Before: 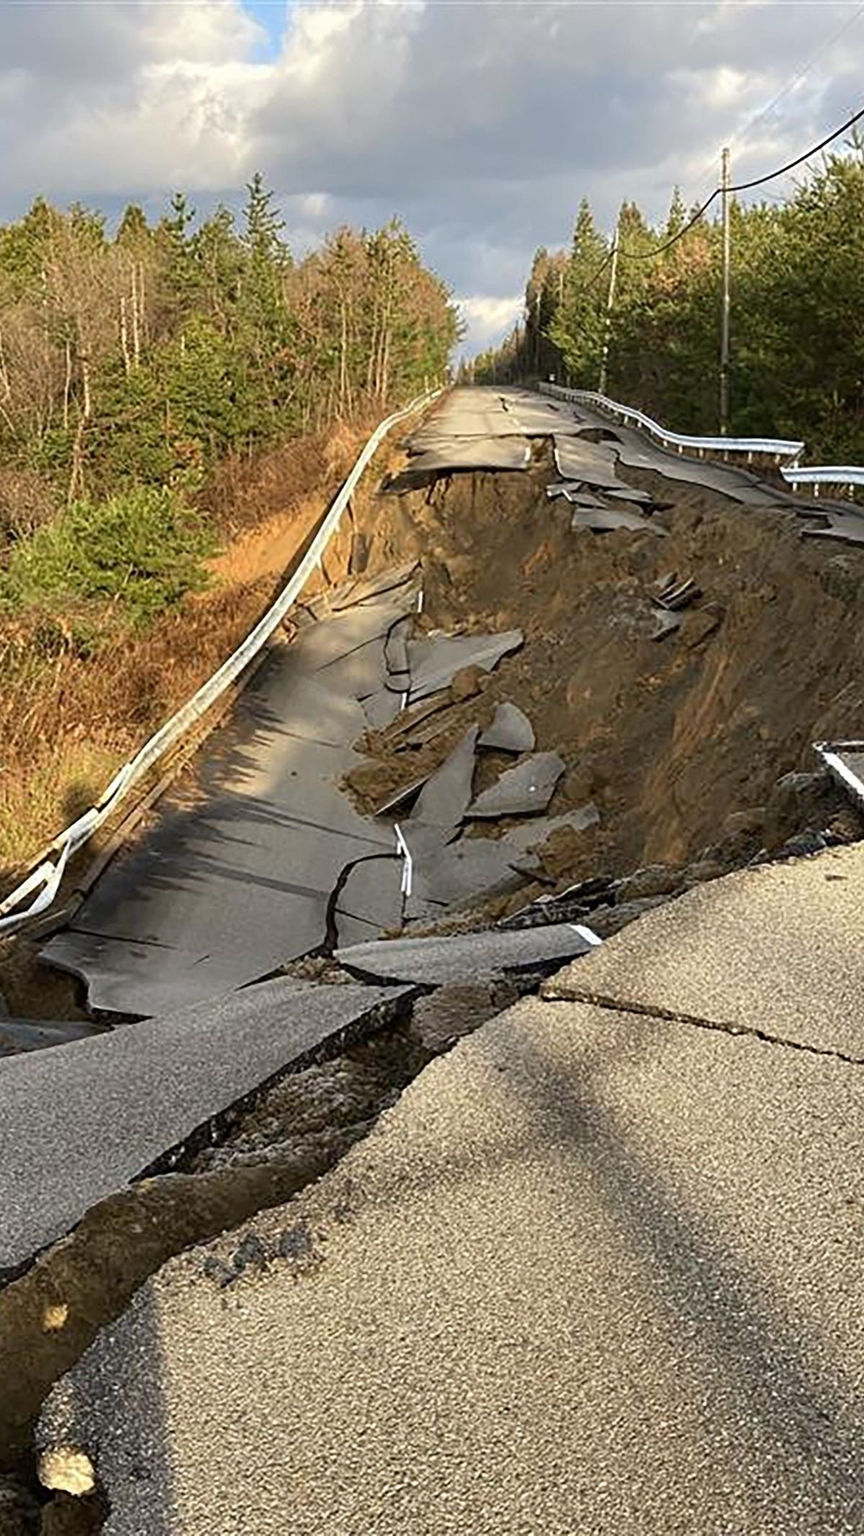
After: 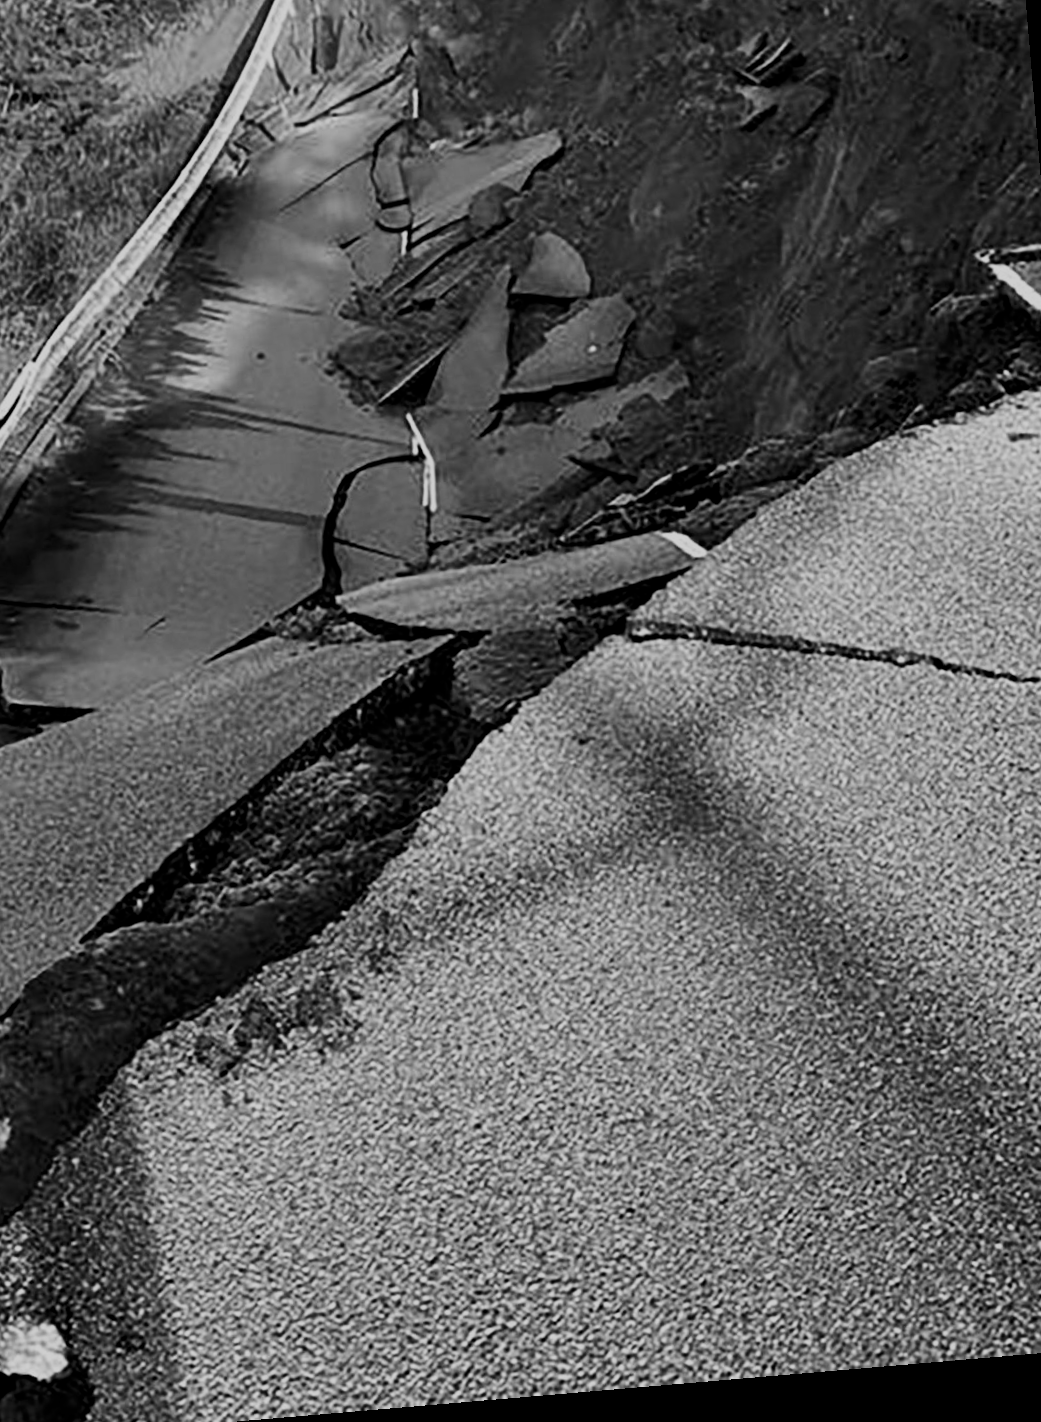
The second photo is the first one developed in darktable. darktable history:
white balance: red 1, blue 1
rgb levels: mode RGB, independent channels, levels [[0, 0.5, 1], [0, 0.521, 1], [0, 0.536, 1]]
crop and rotate: left 17.299%, top 35.115%, right 7.015%, bottom 1.024%
contrast brightness saturation: contrast 0.2, brightness -0.11, saturation 0.1
filmic rgb: black relative exposure -8.79 EV, white relative exposure 4.98 EV, threshold 3 EV, target black luminance 0%, hardness 3.77, latitude 66.33%, contrast 0.822, shadows ↔ highlights balance 20%, color science v5 (2021), contrast in shadows safe, contrast in highlights safe, enable highlight reconstruction true
monochrome: a 16.01, b -2.65, highlights 0.52
rotate and perspective: rotation -4.86°, automatic cropping off
